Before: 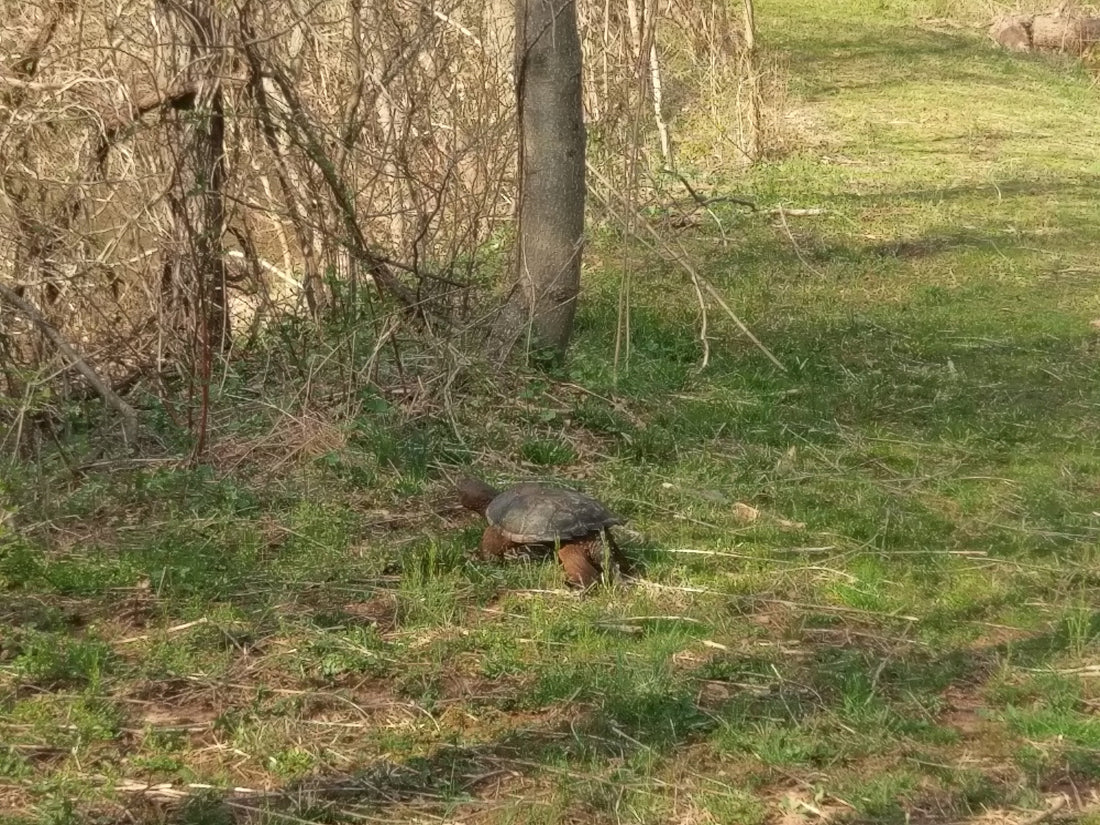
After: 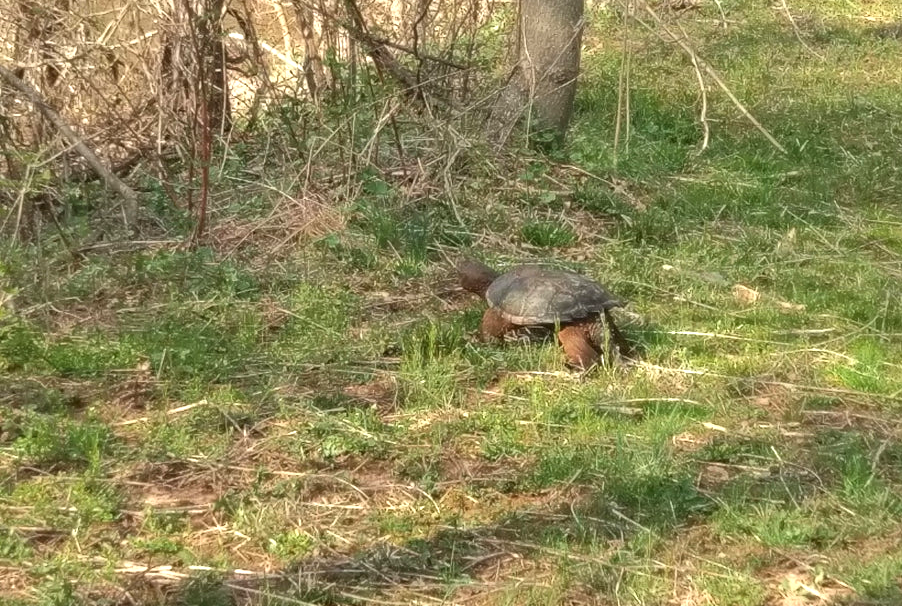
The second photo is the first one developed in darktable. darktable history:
crop: top 26.531%, right 17.959%
exposure: black level correction 0, exposure 0.7 EV, compensate exposure bias true, compensate highlight preservation false
